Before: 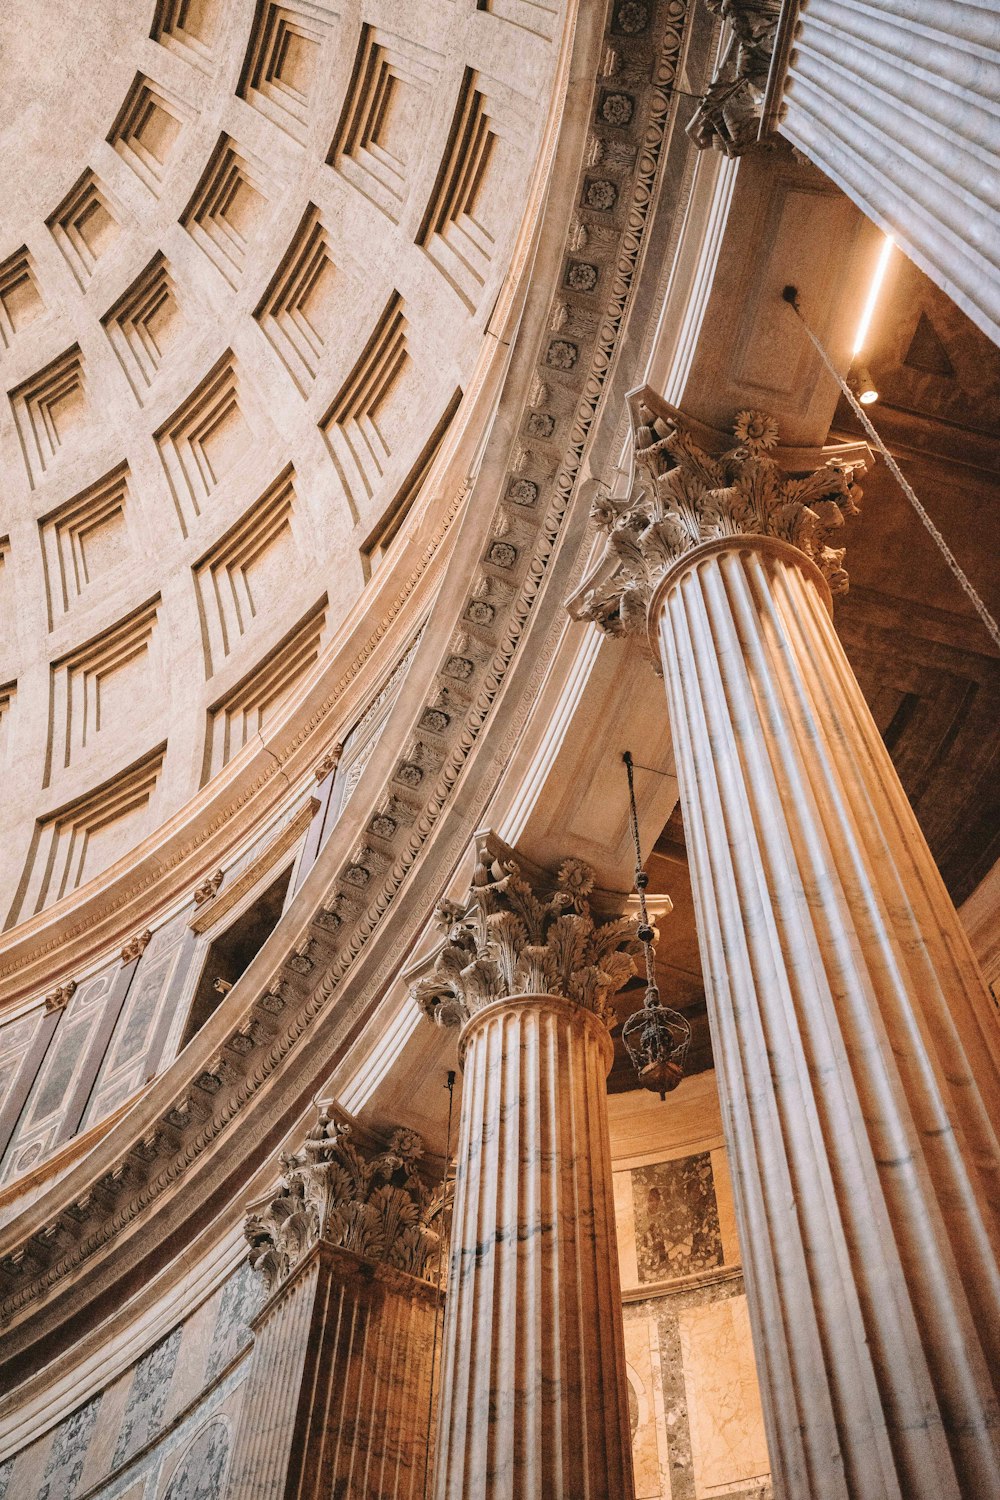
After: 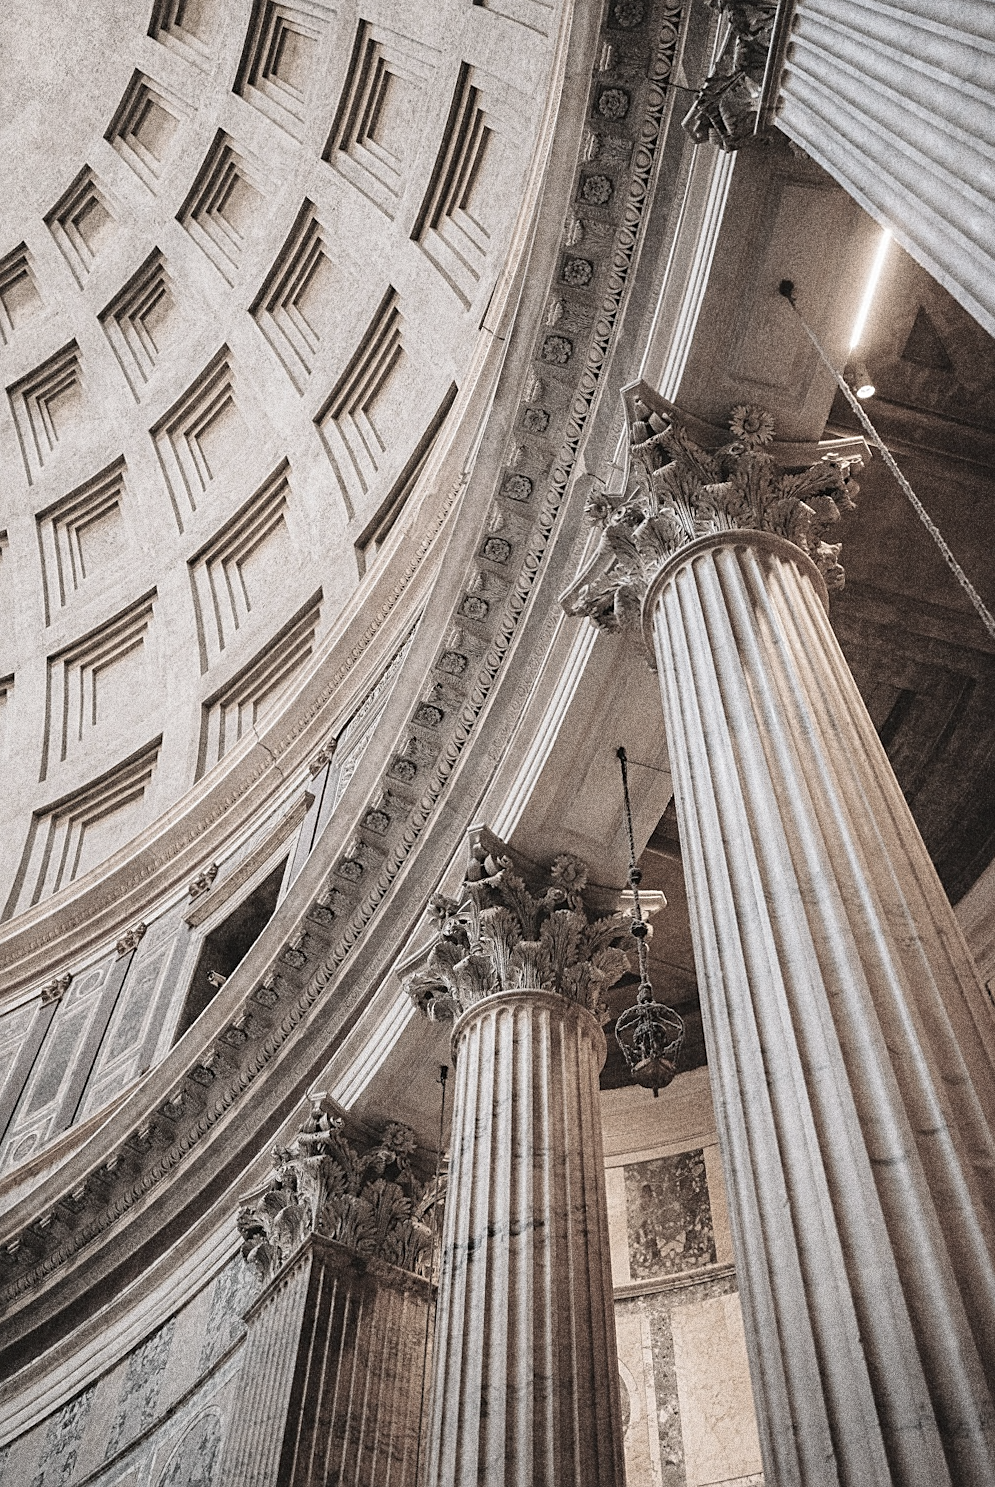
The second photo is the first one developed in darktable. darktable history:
sharpen: on, module defaults
rotate and perspective: rotation 0.192°, lens shift (horizontal) -0.015, crop left 0.005, crop right 0.996, crop top 0.006, crop bottom 0.99
grain: coarseness 10.62 ISO, strength 55.56%
color correction: saturation 0.3
